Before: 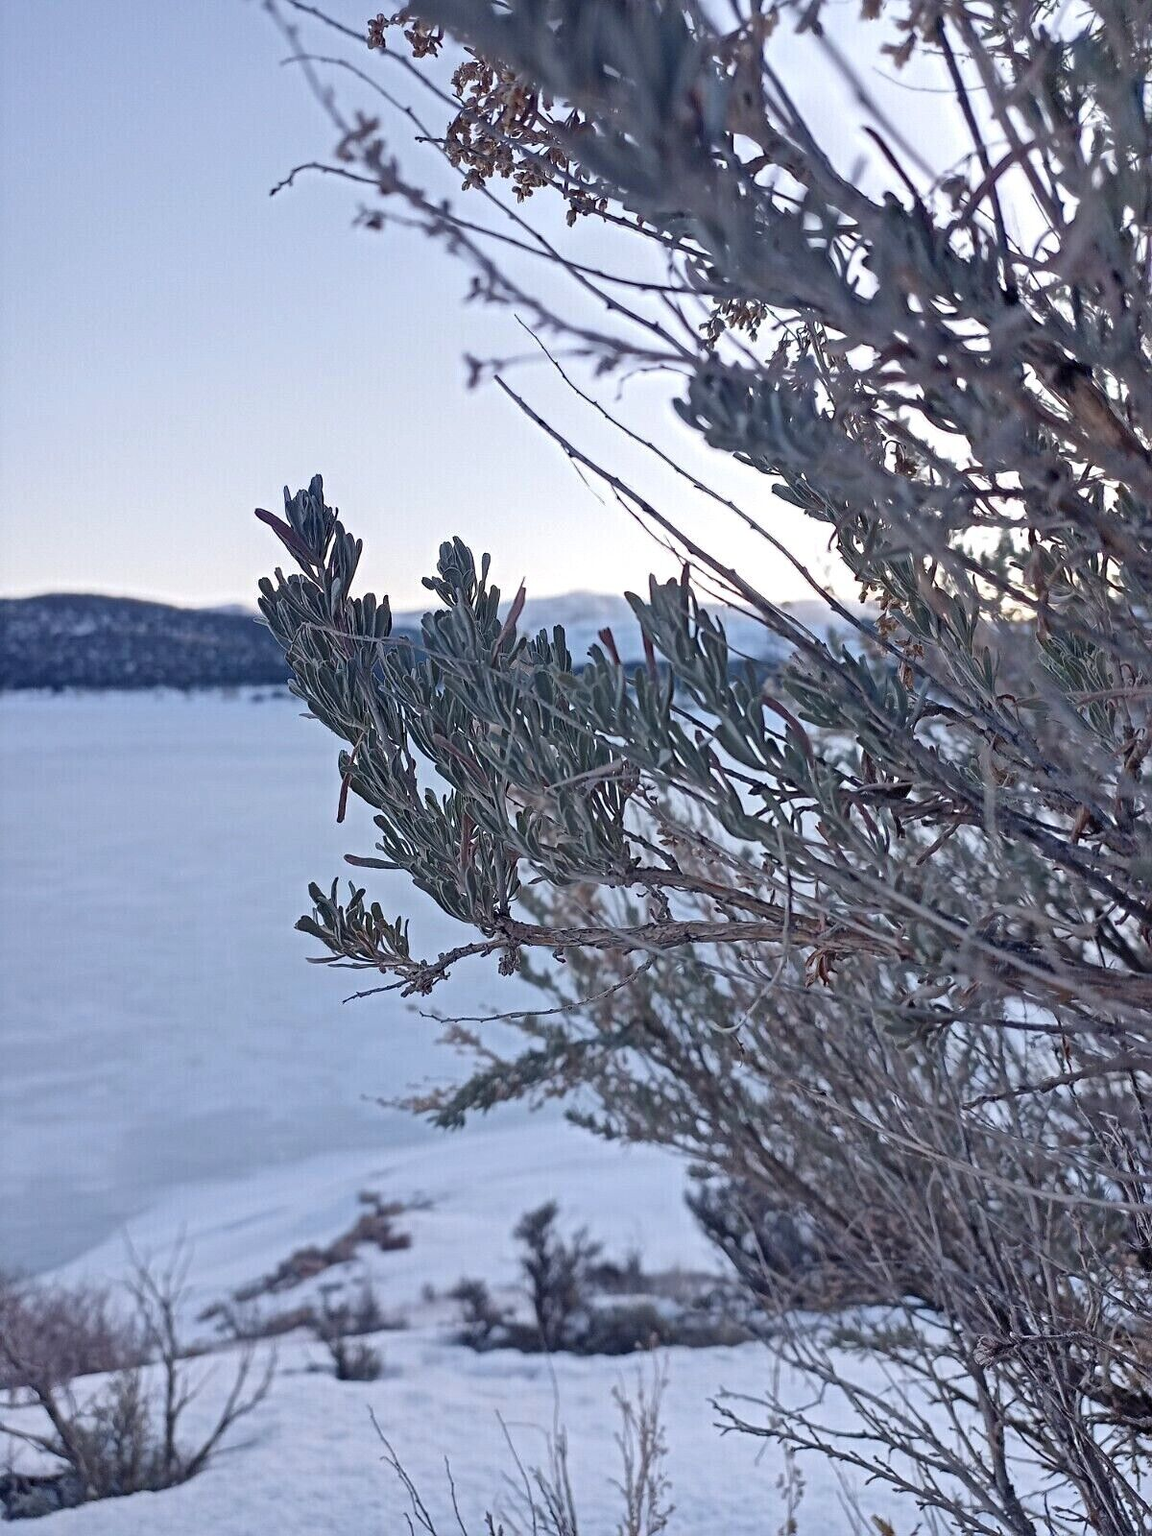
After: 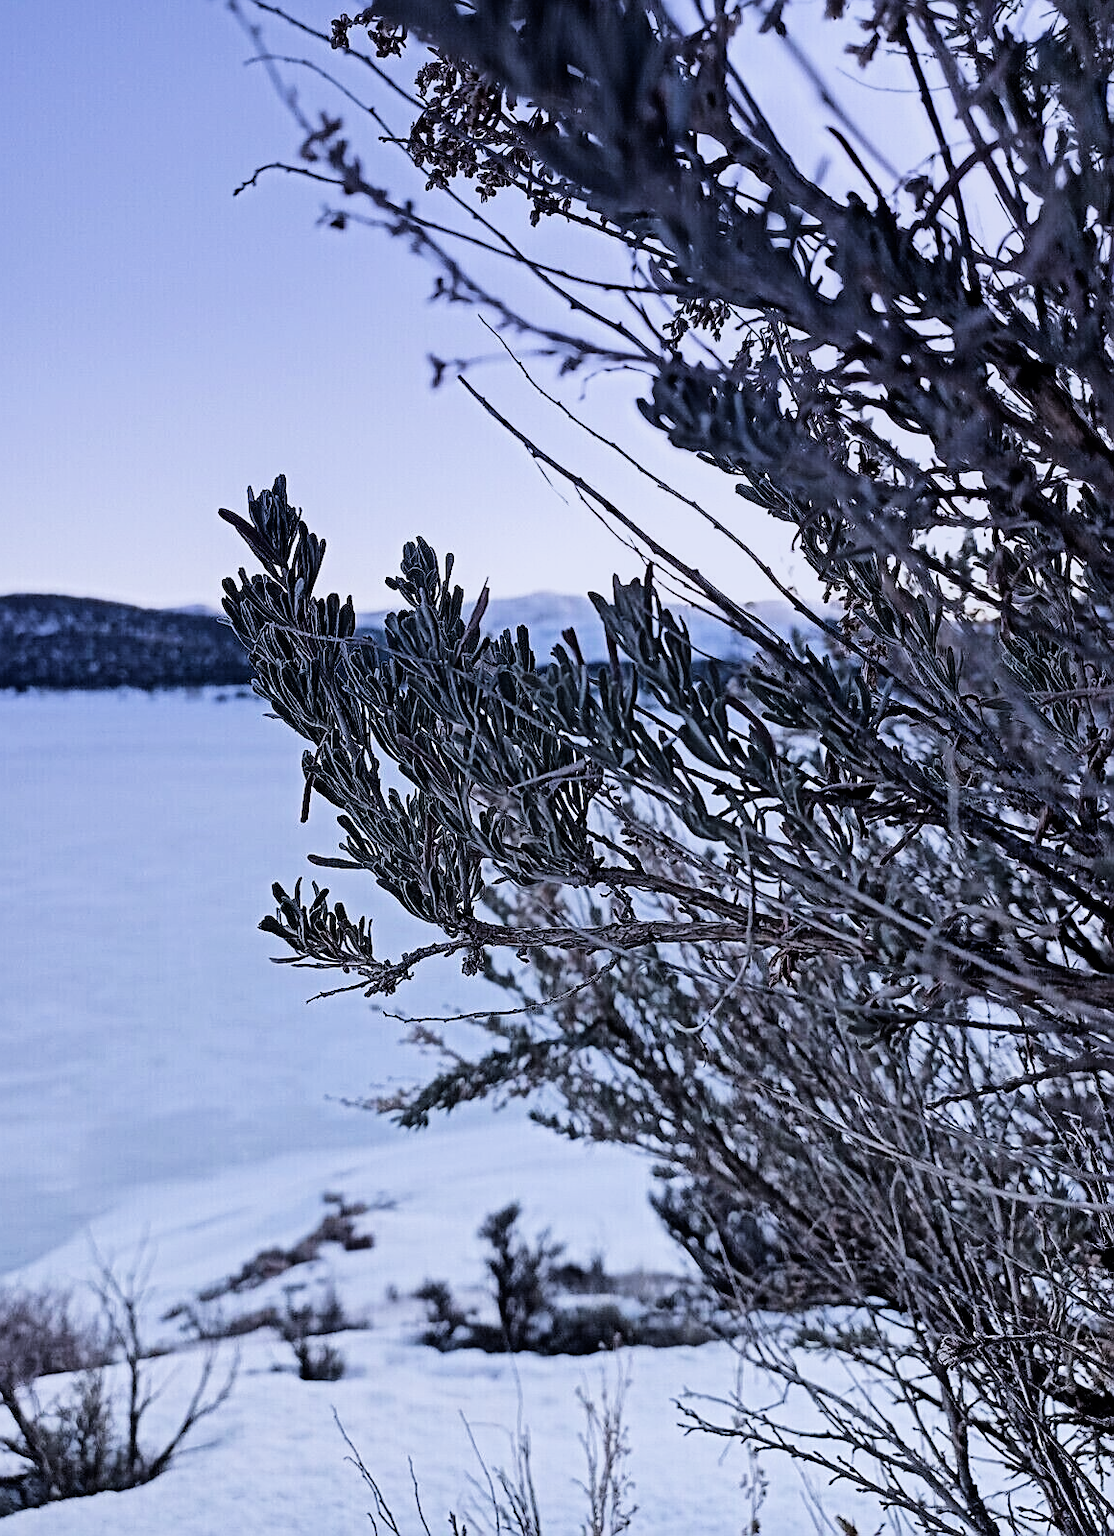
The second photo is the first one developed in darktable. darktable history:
tone equalizer: -8 EV -0.417 EV, -7 EV -0.389 EV, -6 EV -0.333 EV, -5 EV -0.222 EV, -3 EV 0.222 EV, -2 EV 0.333 EV, -1 EV 0.389 EV, +0 EV 0.417 EV, edges refinement/feathering 500, mask exposure compensation -1.57 EV, preserve details no
crop and rotate: left 3.238%
filmic rgb: black relative exposure -5 EV, white relative exposure 3.5 EV, hardness 3.19, contrast 1.4, highlights saturation mix -30%
graduated density: hue 238.83°, saturation 50%
white balance: red 0.967, blue 1.049
sharpen: on, module defaults
